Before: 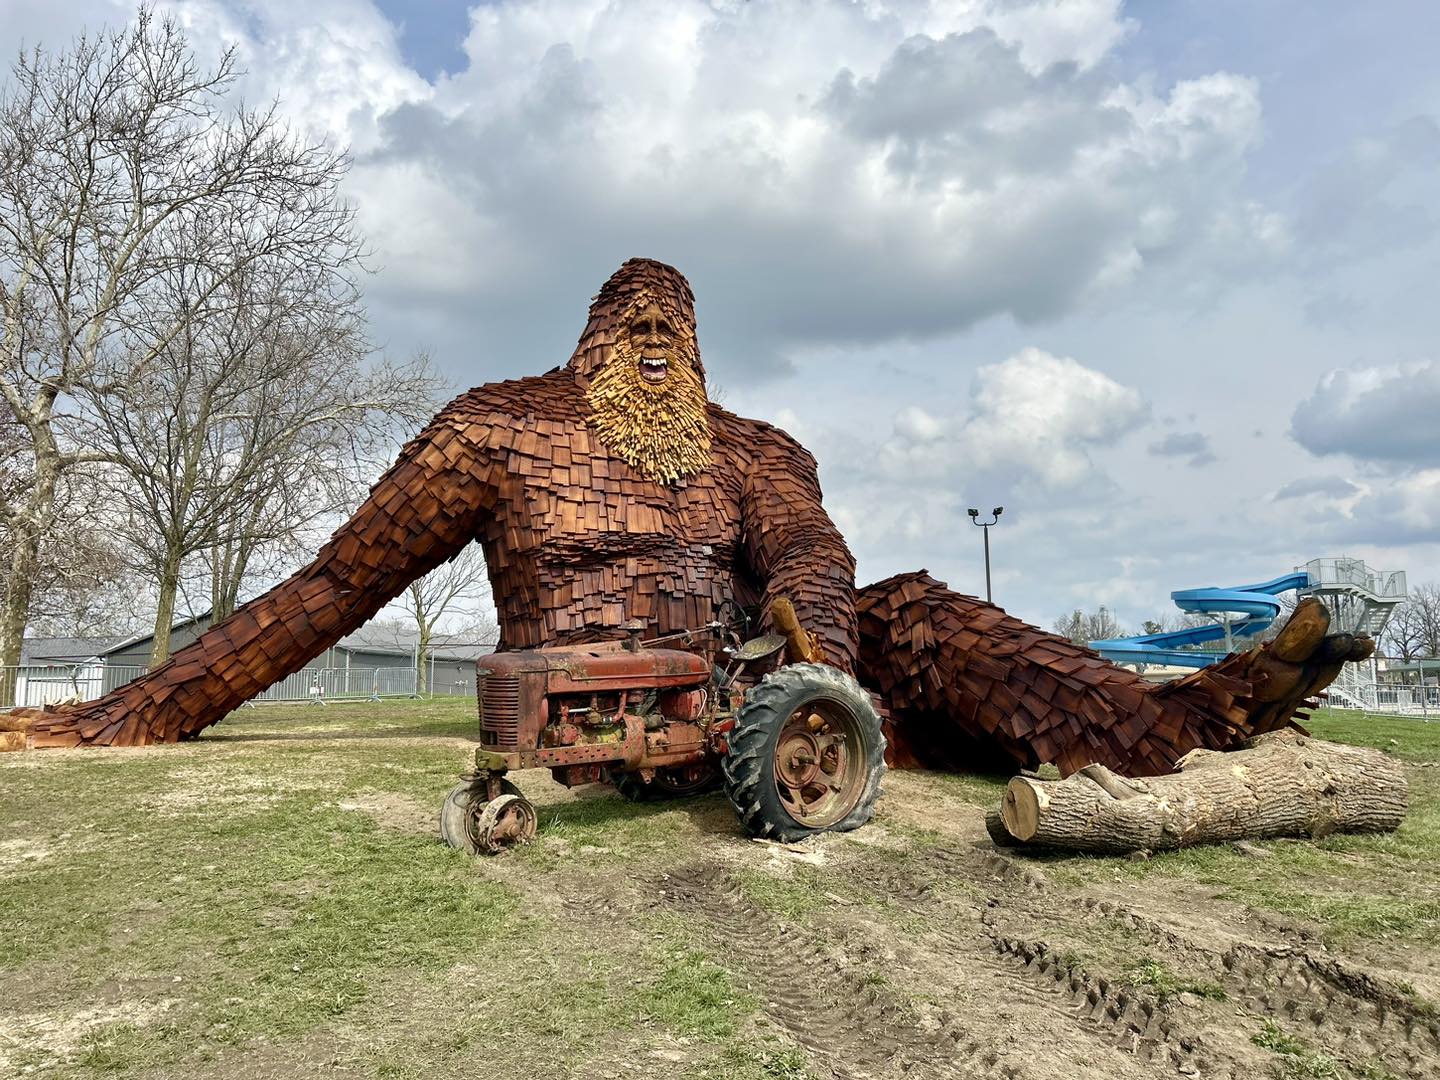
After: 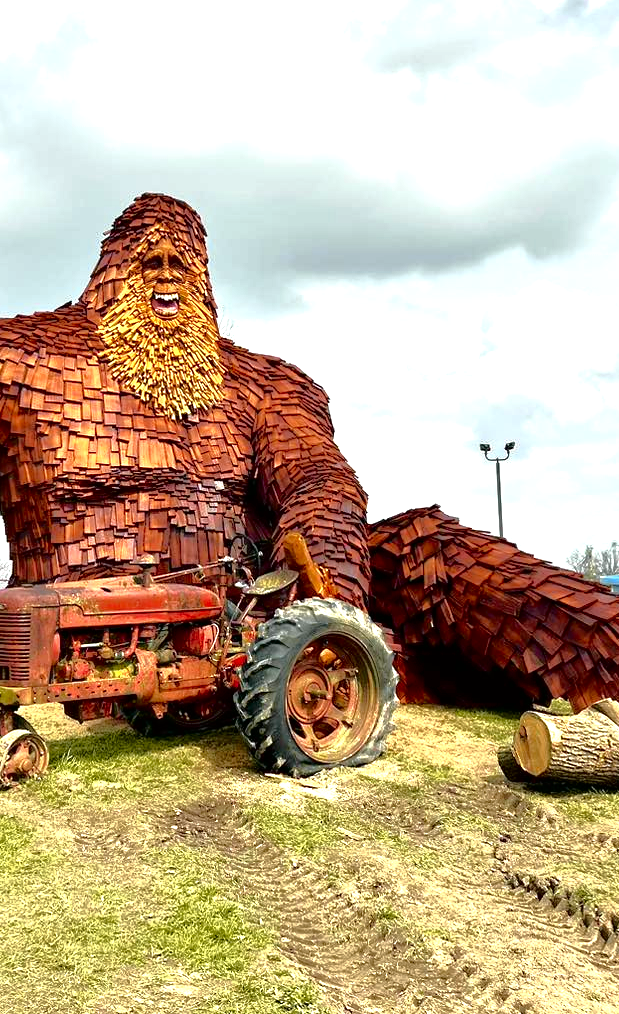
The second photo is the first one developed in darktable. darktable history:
base curve: curves: ch0 [(0, 0) (0.841, 0.609) (1, 1)]
exposure: black level correction 0, exposure 1.095 EV, compensate highlight preservation false
crop: left 33.909%, top 6.056%, right 23.082%
tone curve: curves: ch0 [(0, 0) (0.062, 0.023) (0.168, 0.142) (0.359, 0.44) (0.469, 0.544) (0.634, 0.722) (0.839, 0.909) (0.998, 0.978)]; ch1 [(0, 0) (0.437, 0.453) (0.472, 0.47) (0.502, 0.504) (0.527, 0.546) (0.568, 0.619) (0.608, 0.665) (0.669, 0.748) (0.859, 0.899) (1, 1)]; ch2 [(0, 0) (0.33, 0.301) (0.421, 0.443) (0.473, 0.501) (0.504, 0.504) (0.535, 0.564) (0.575, 0.625) (0.608, 0.676) (1, 1)], color space Lab, independent channels, preserve colors none
